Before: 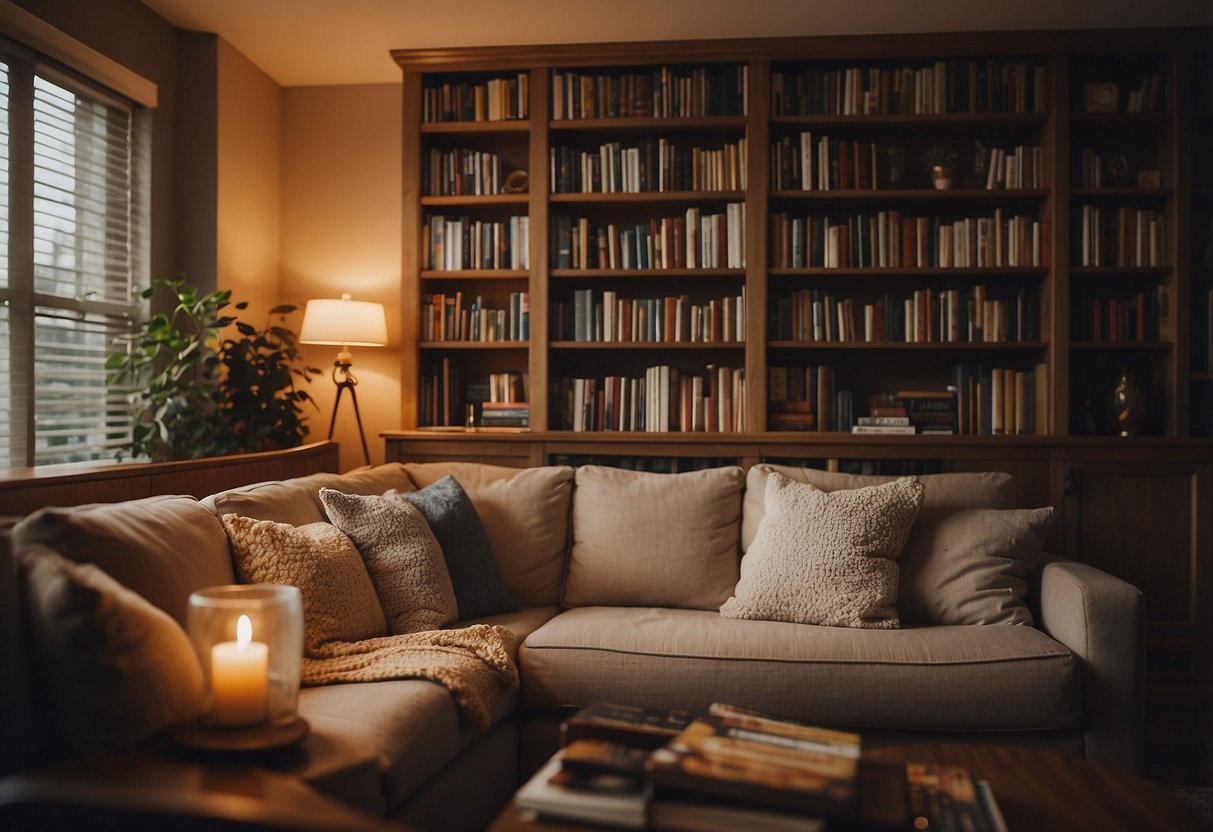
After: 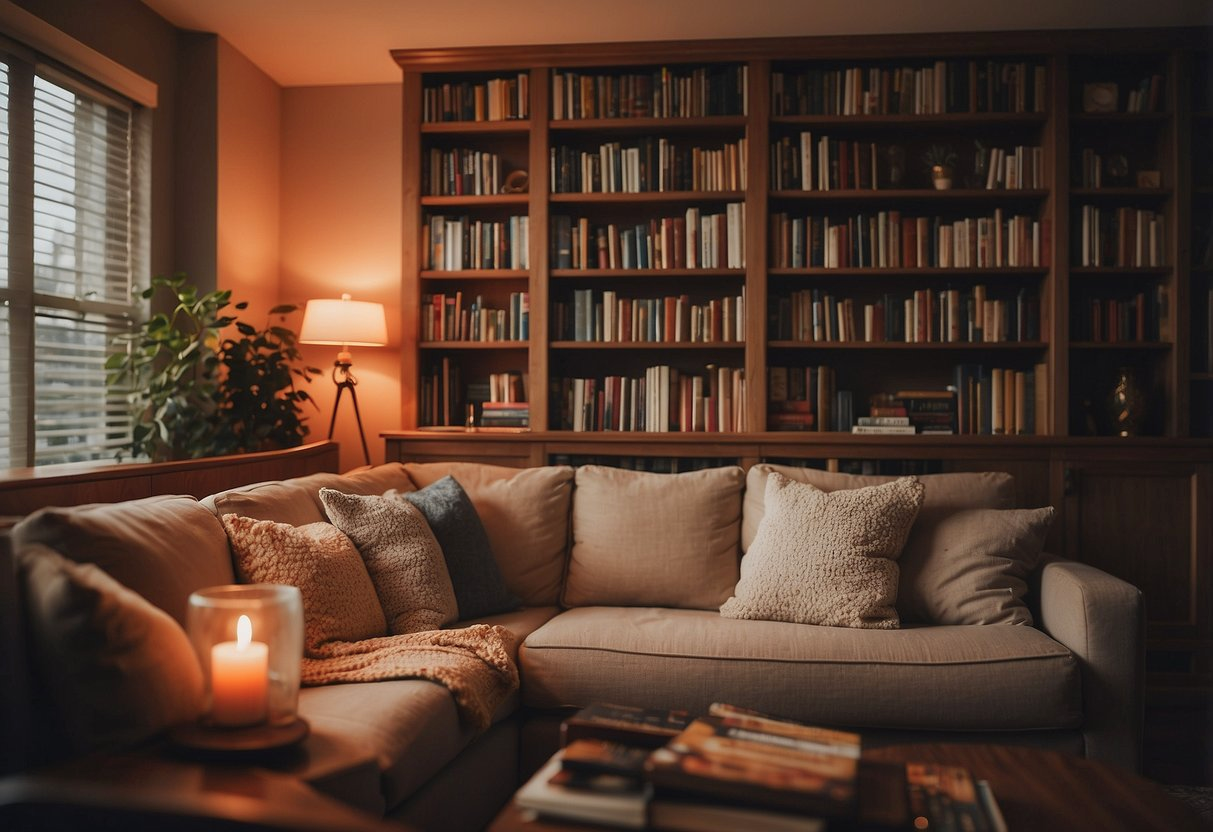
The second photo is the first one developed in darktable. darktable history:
color zones: curves: ch1 [(0.263, 0.53) (0.376, 0.287) (0.487, 0.512) (0.748, 0.547) (1, 0.513)]; ch2 [(0.262, 0.45) (0.751, 0.477)]
shadows and highlights: shadows 25.81, highlights -24.89
